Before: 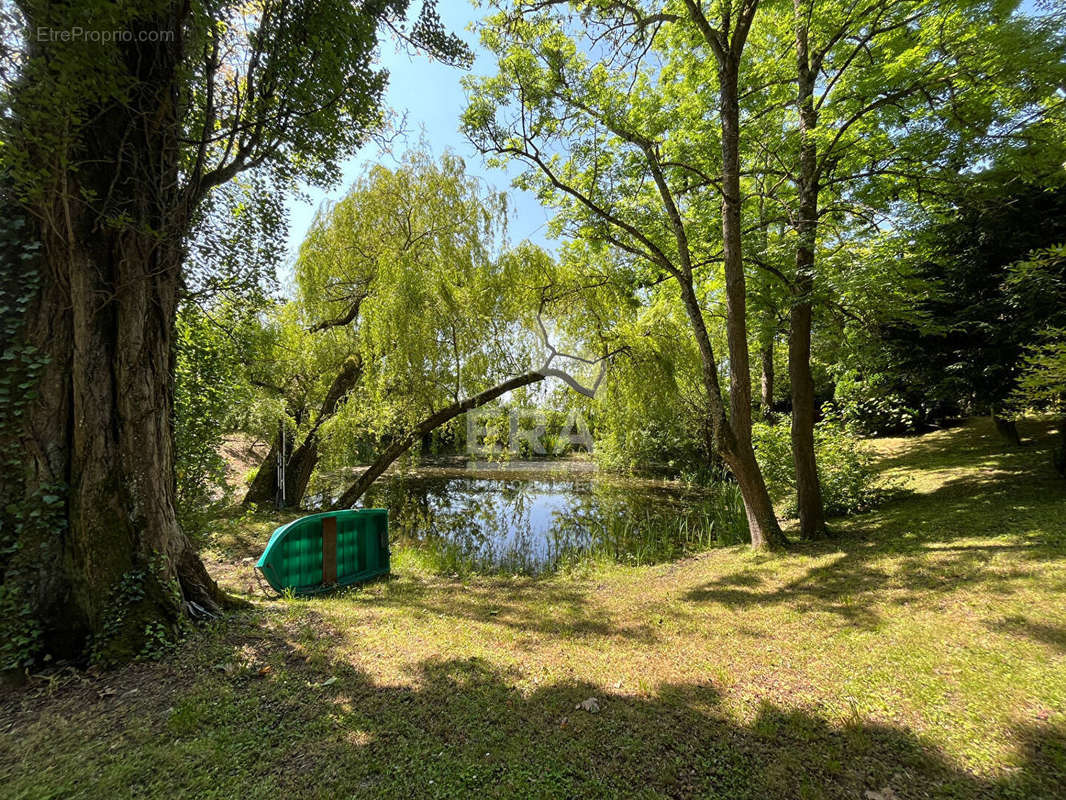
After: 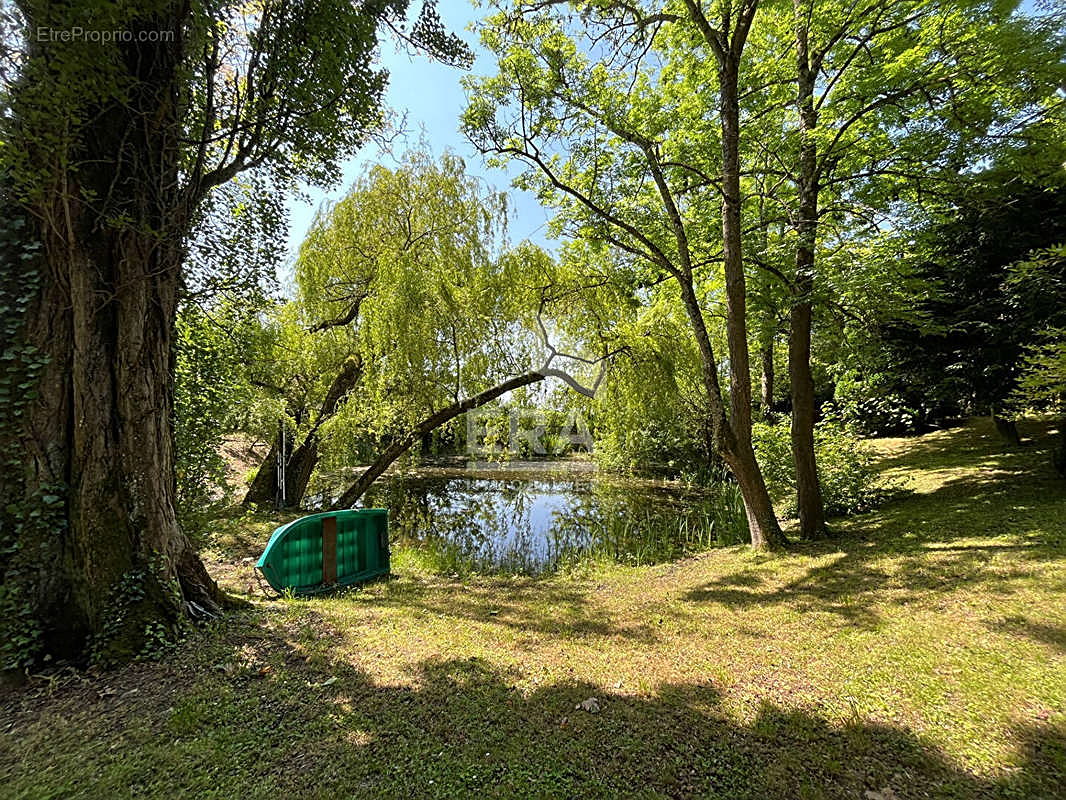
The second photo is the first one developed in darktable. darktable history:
sharpen: on, module defaults
vignetting: fall-off start 116.67%, fall-off radius 59.26%, brightness -0.31, saturation -0.056
